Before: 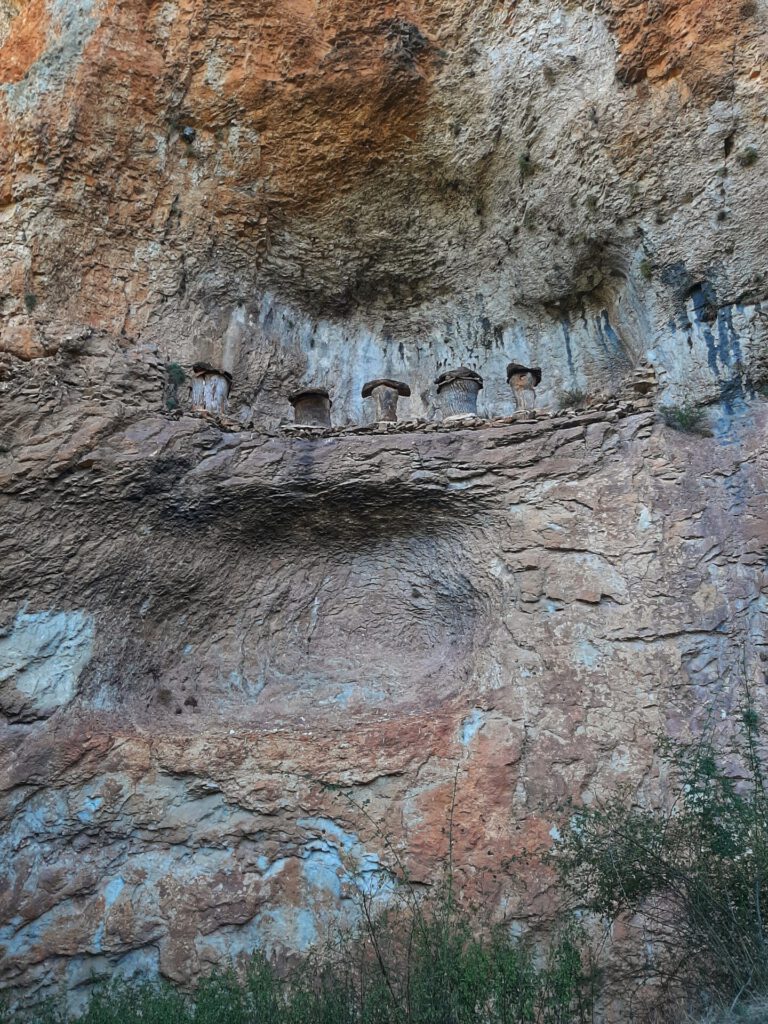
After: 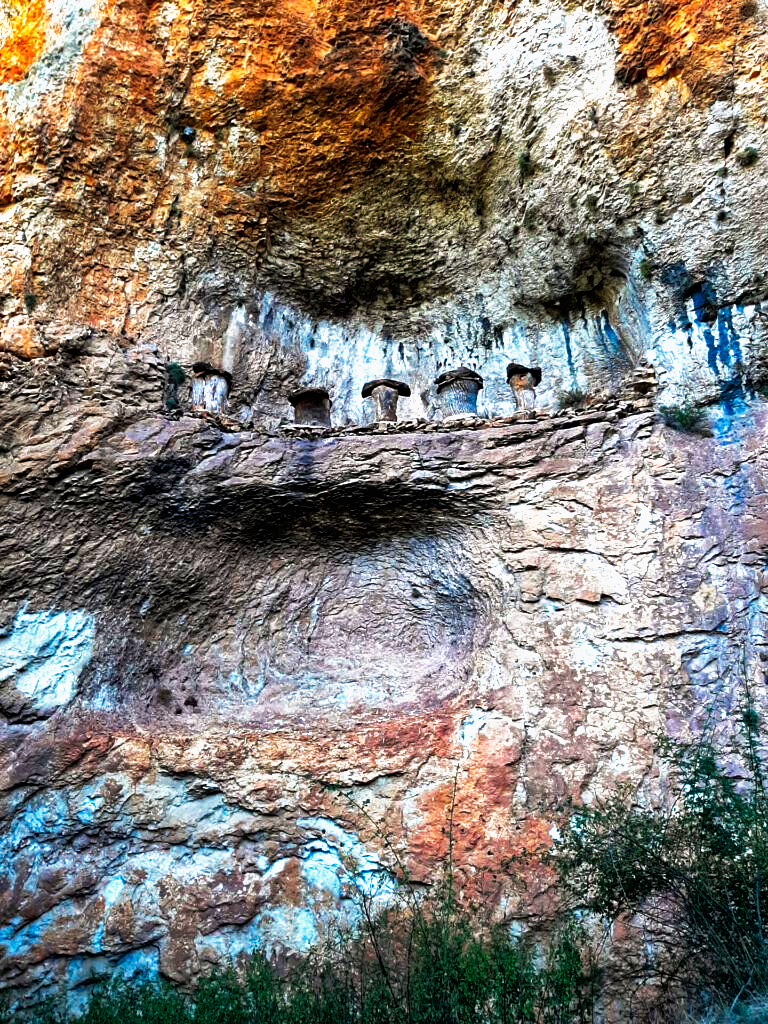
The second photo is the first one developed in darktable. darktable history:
shadows and highlights: on, module defaults
tone curve: curves: ch0 [(0, 0) (0.003, 0) (0.011, 0) (0.025, 0) (0.044, 0.001) (0.069, 0.003) (0.1, 0.003) (0.136, 0.006) (0.177, 0.014) (0.224, 0.056) (0.277, 0.128) (0.335, 0.218) (0.399, 0.346) (0.468, 0.512) (0.543, 0.713) (0.623, 0.898) (0.709, 0.987) (0.801, 0.99) (0.898, 0.99) (1, 1)], preserve colors none
